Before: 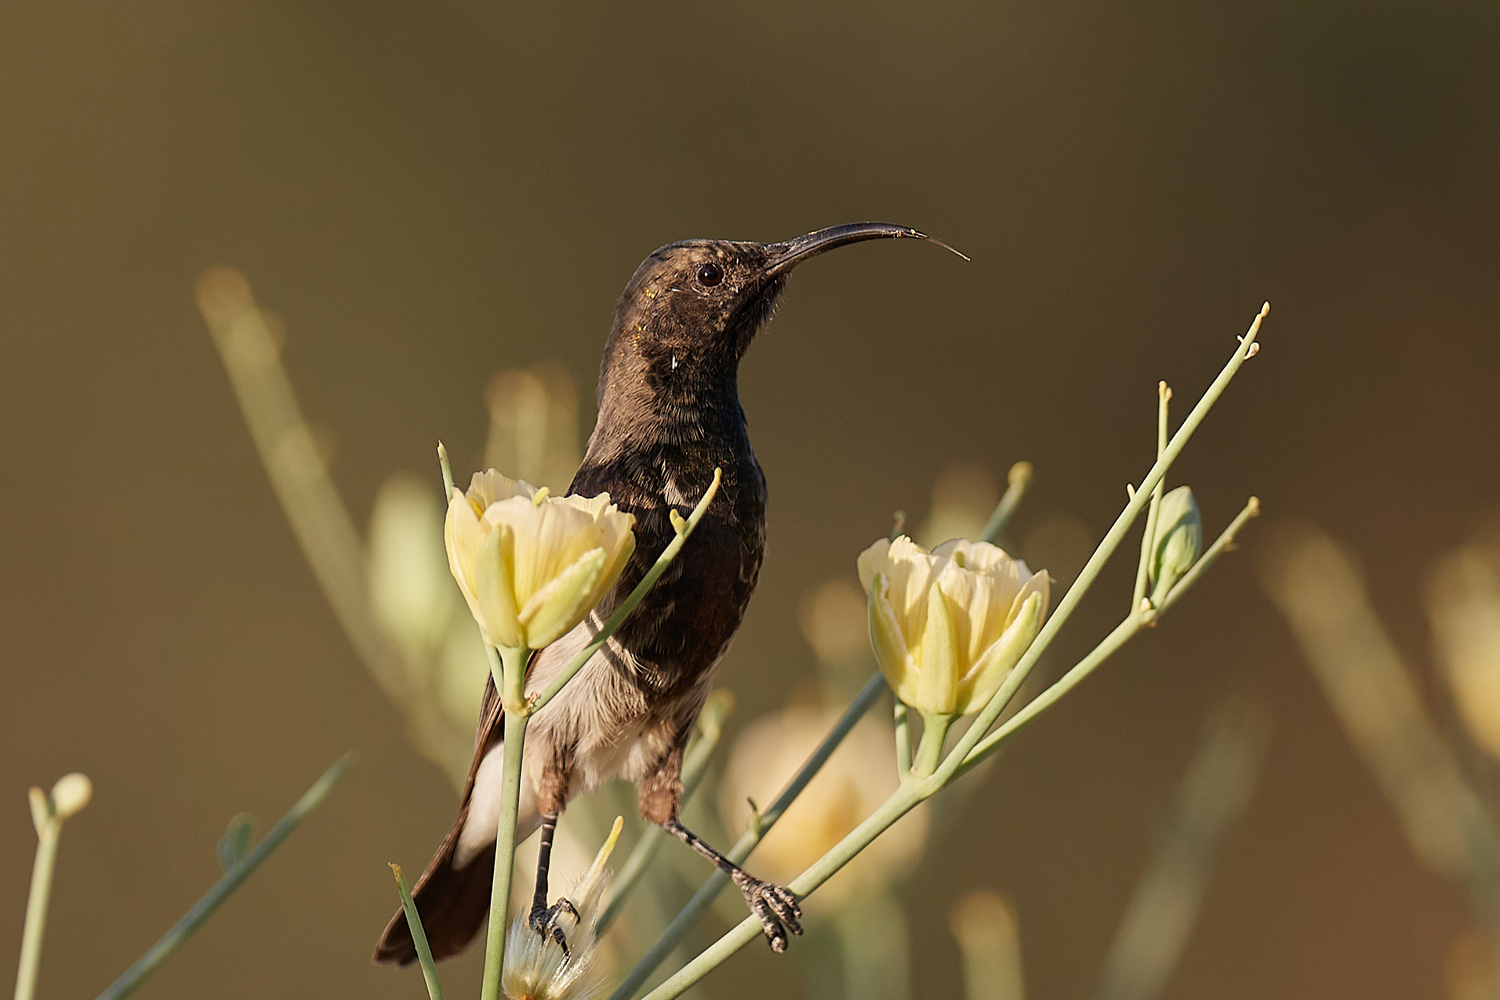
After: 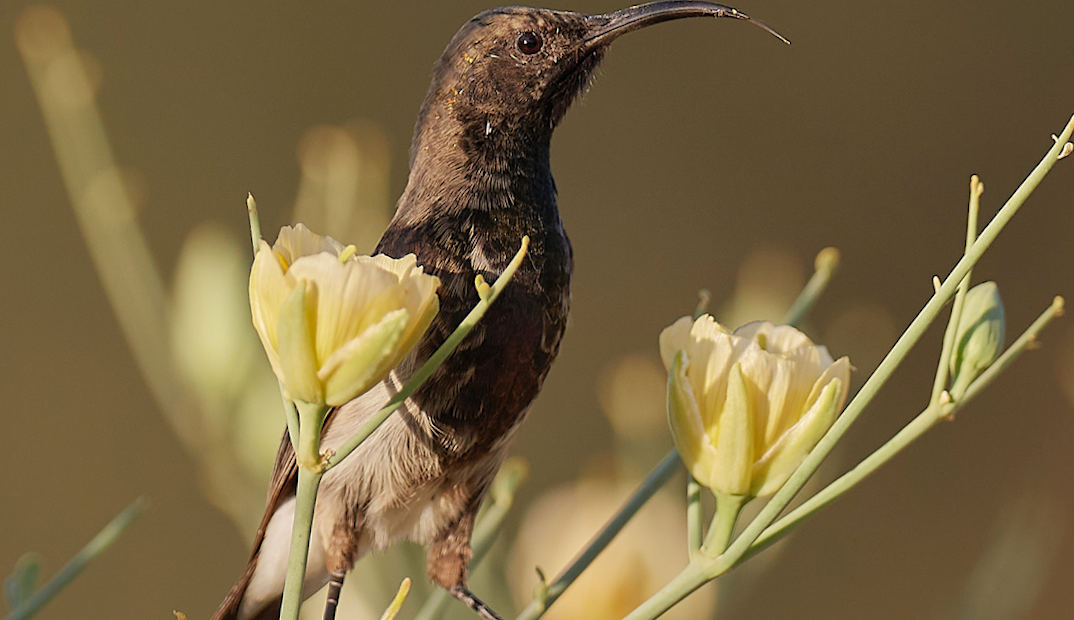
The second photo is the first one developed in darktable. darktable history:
shadows and highlights: on, module defaults
crop and rotate: angle -3.37°, left 9.79%, top 20.73%, right 12.42%, bottom 11.82%
